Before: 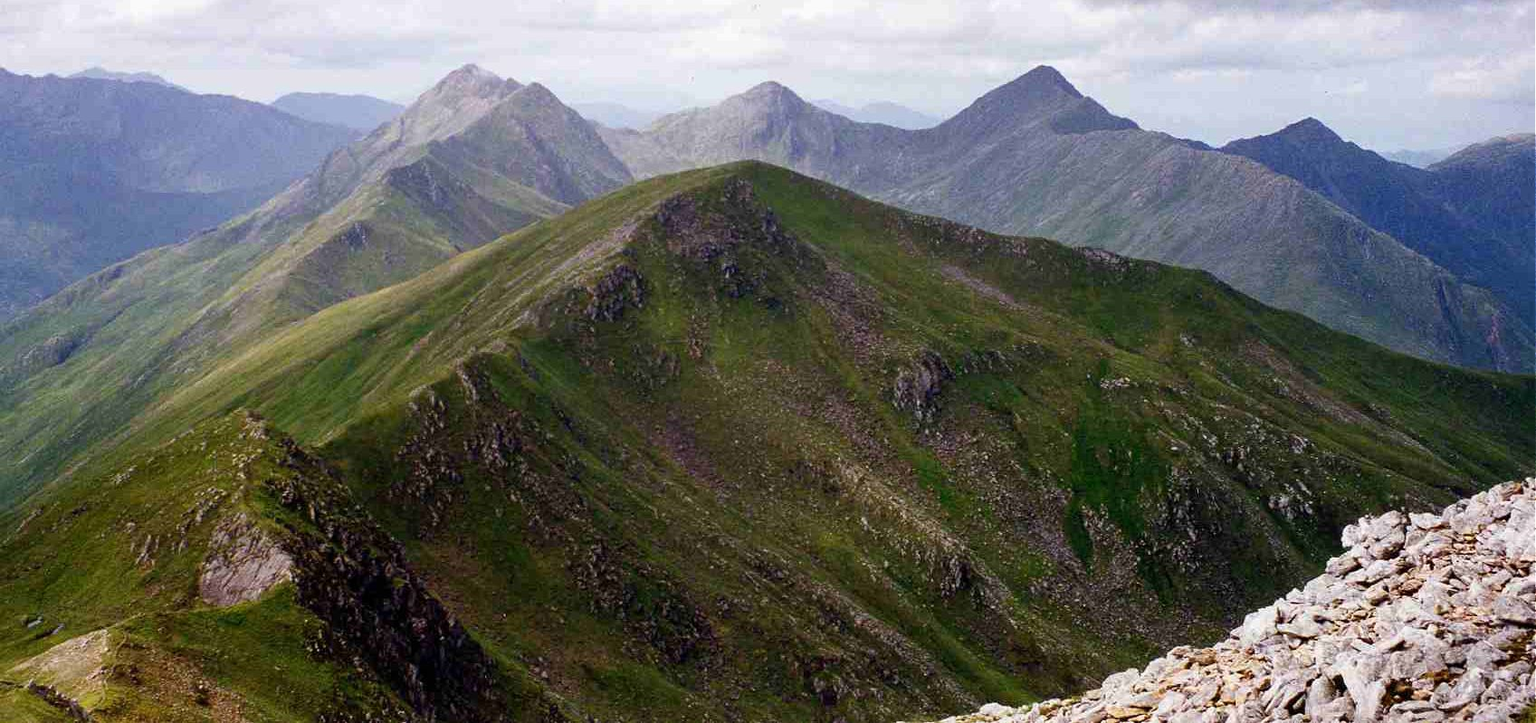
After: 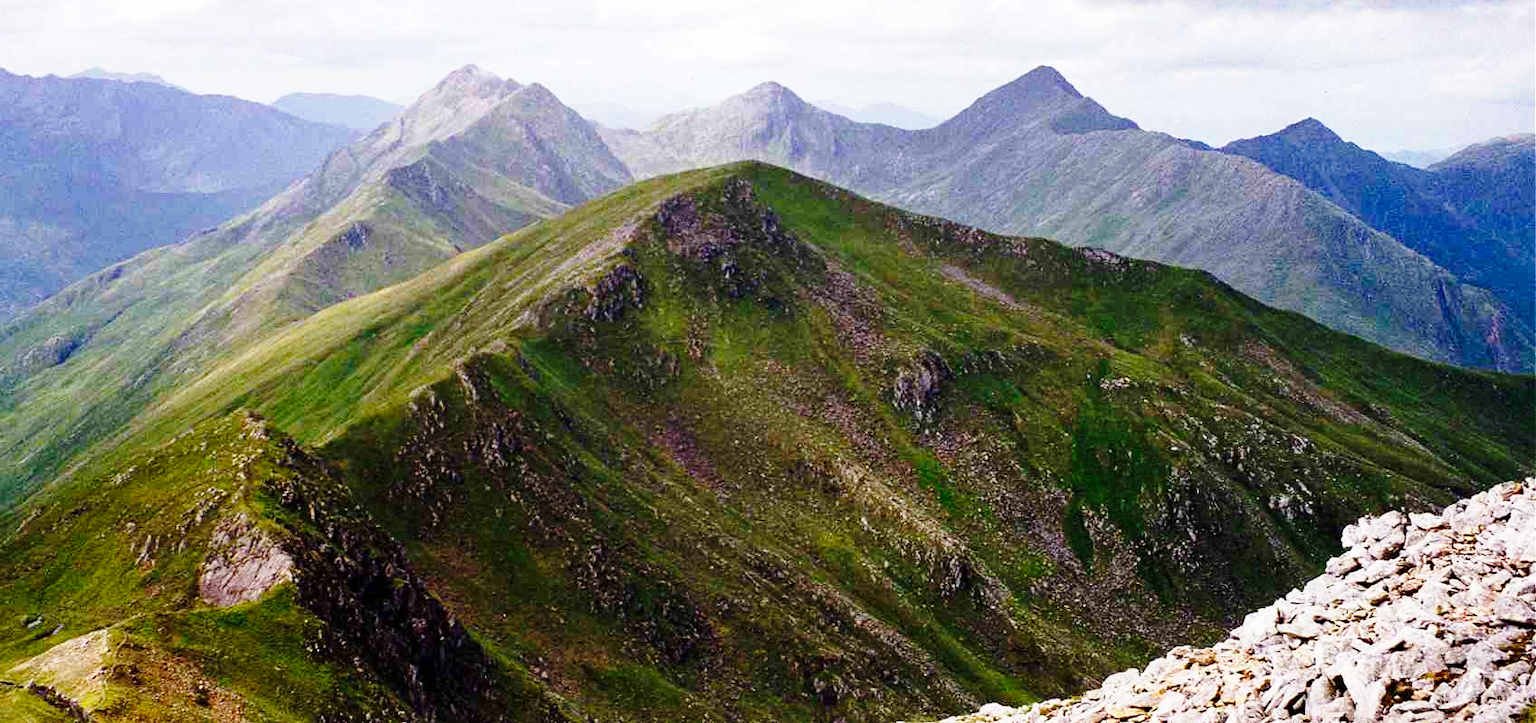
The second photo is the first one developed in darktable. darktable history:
base curve: curves: ch0 [(0, 0) (0.028, 0.03) (0.121, 0.232) (0.46, 0.748) (0.859, 0.968) (1, 1)], preserve colors none
haze removal: compatibility mode true, adaptive false
